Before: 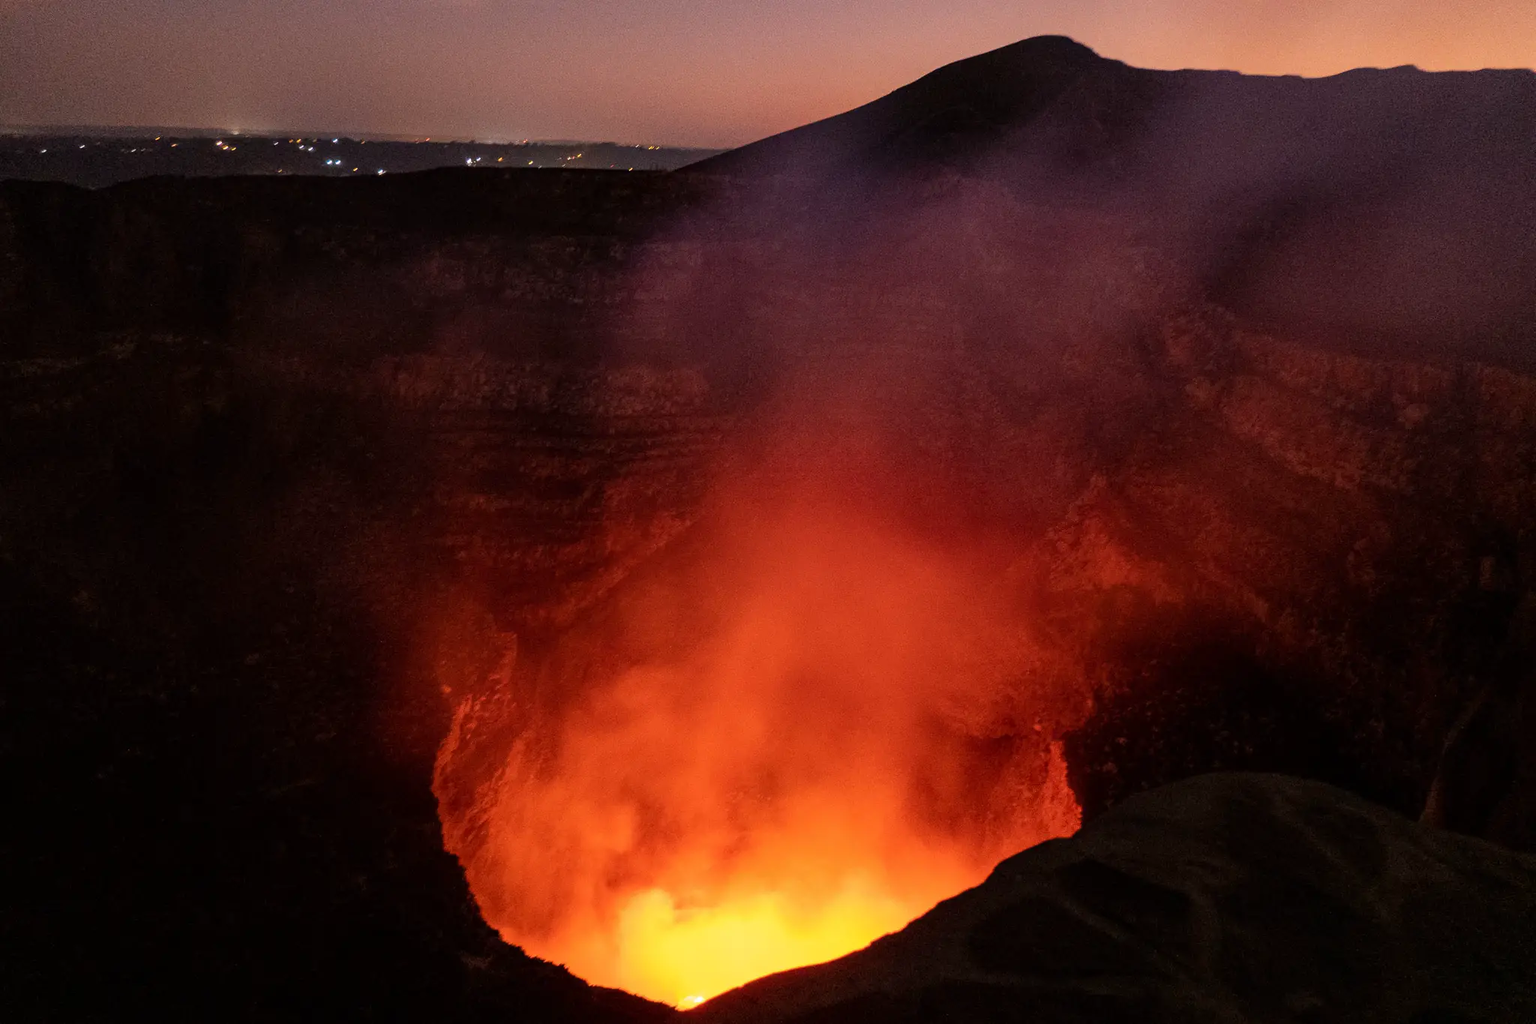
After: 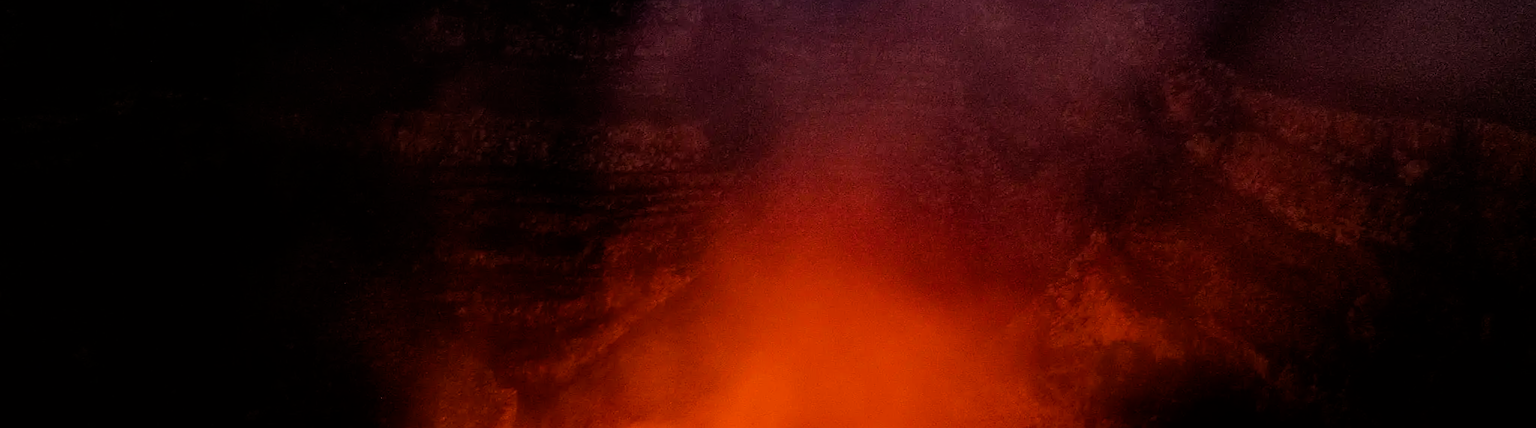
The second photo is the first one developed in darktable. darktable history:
sharpen: amount 0.2
crop and rotate: top 23.84%, bottom 34.294%
filmic rgb: black relative exposure -7.65 EV, white relative exposure 4.56 EV, hardness 3.61, contrast 1.25
color balance rgb: linear chroma grading › global chroma 9.31%, global vibrance 41.49%
